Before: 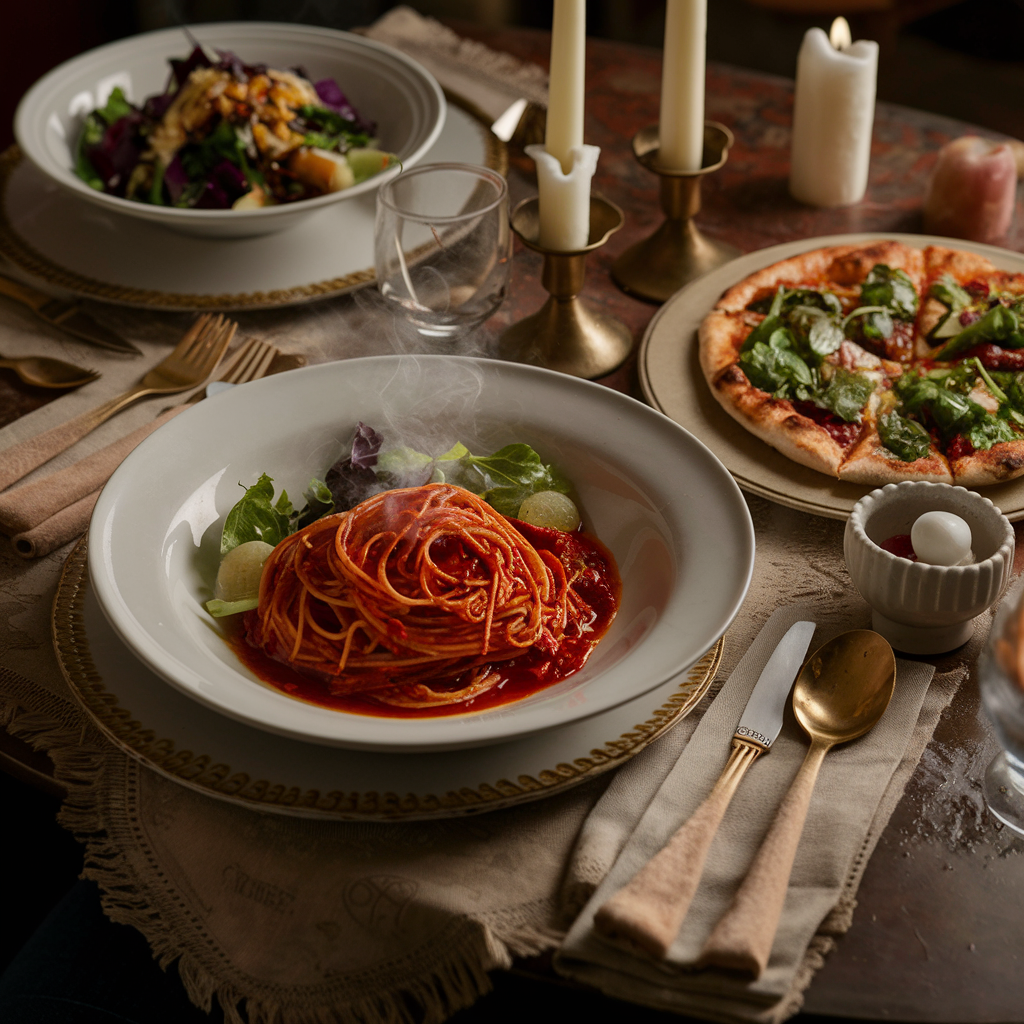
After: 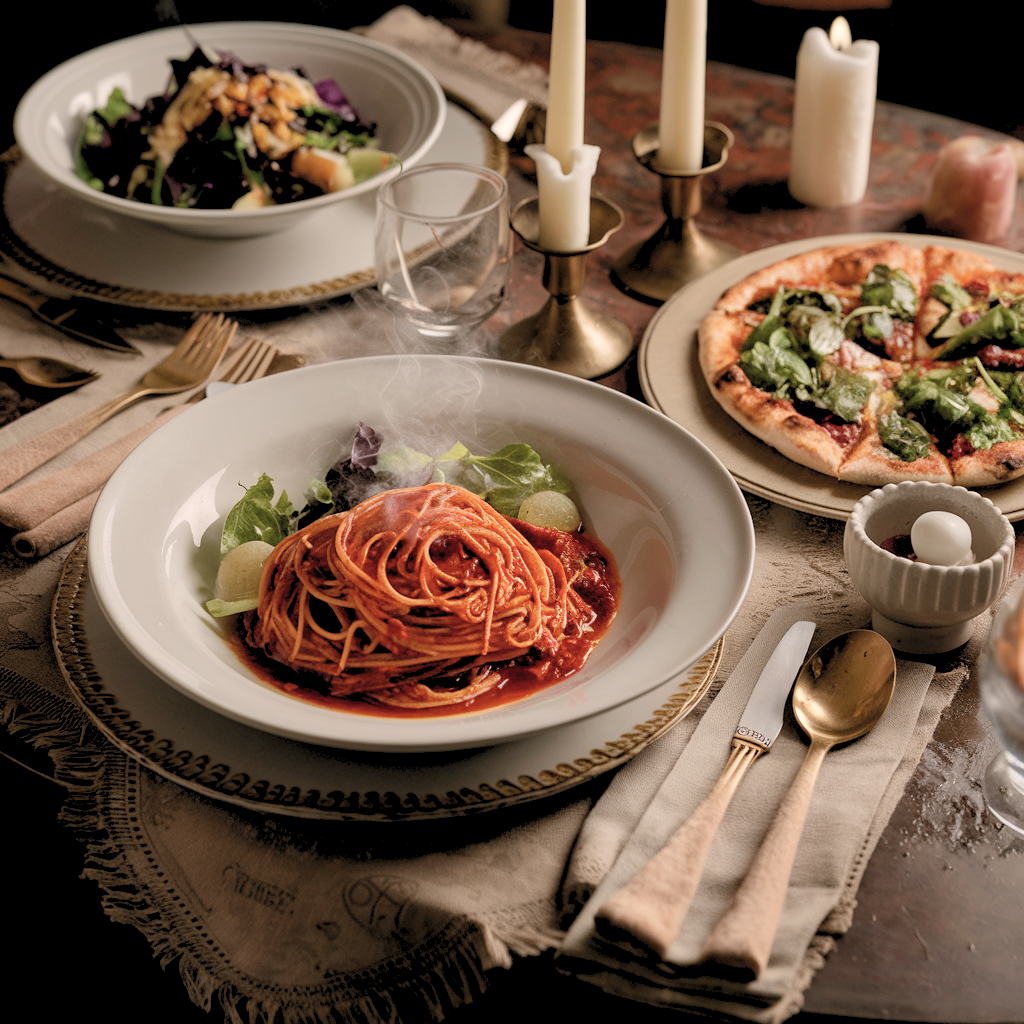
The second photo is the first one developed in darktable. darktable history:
levels: levels [0.072, 0.414, 0.976]
color correction: highlights a* 5.59, highlights b* 5.24, saturation 0.68
contrast brightness saturation: contrast 0.01, saturation -0.05
